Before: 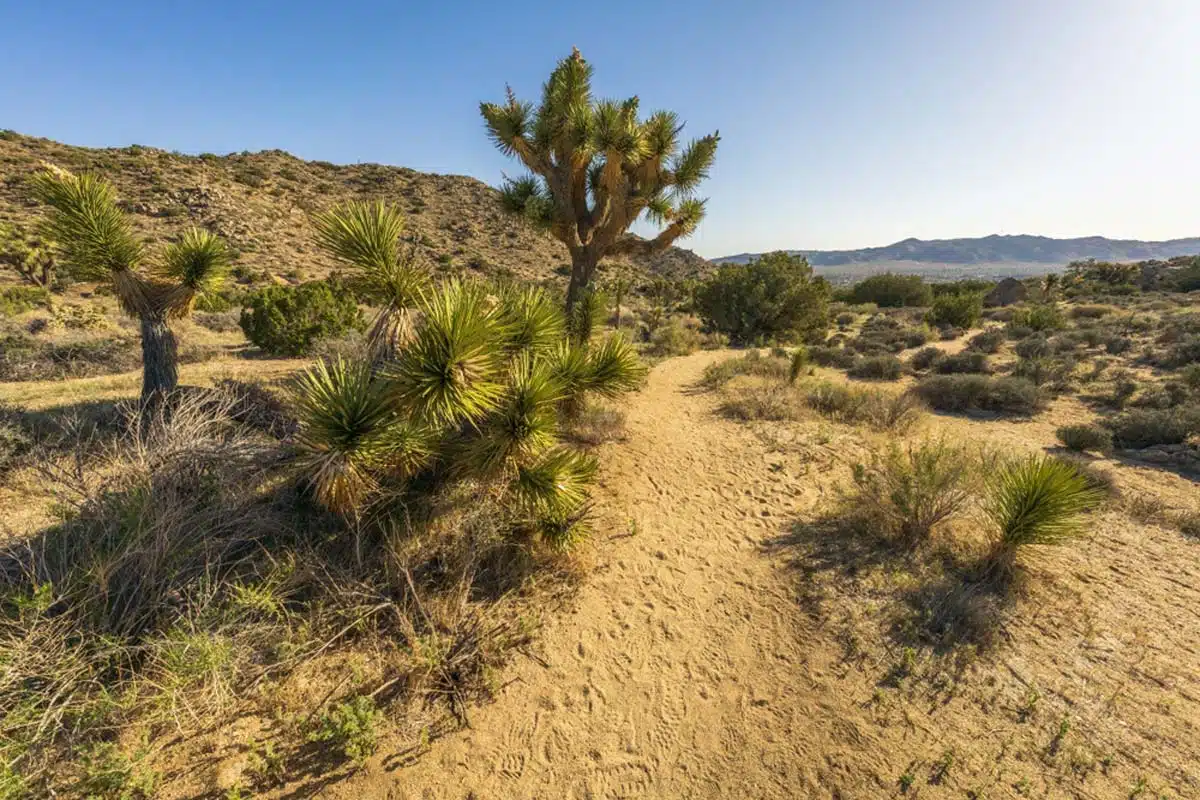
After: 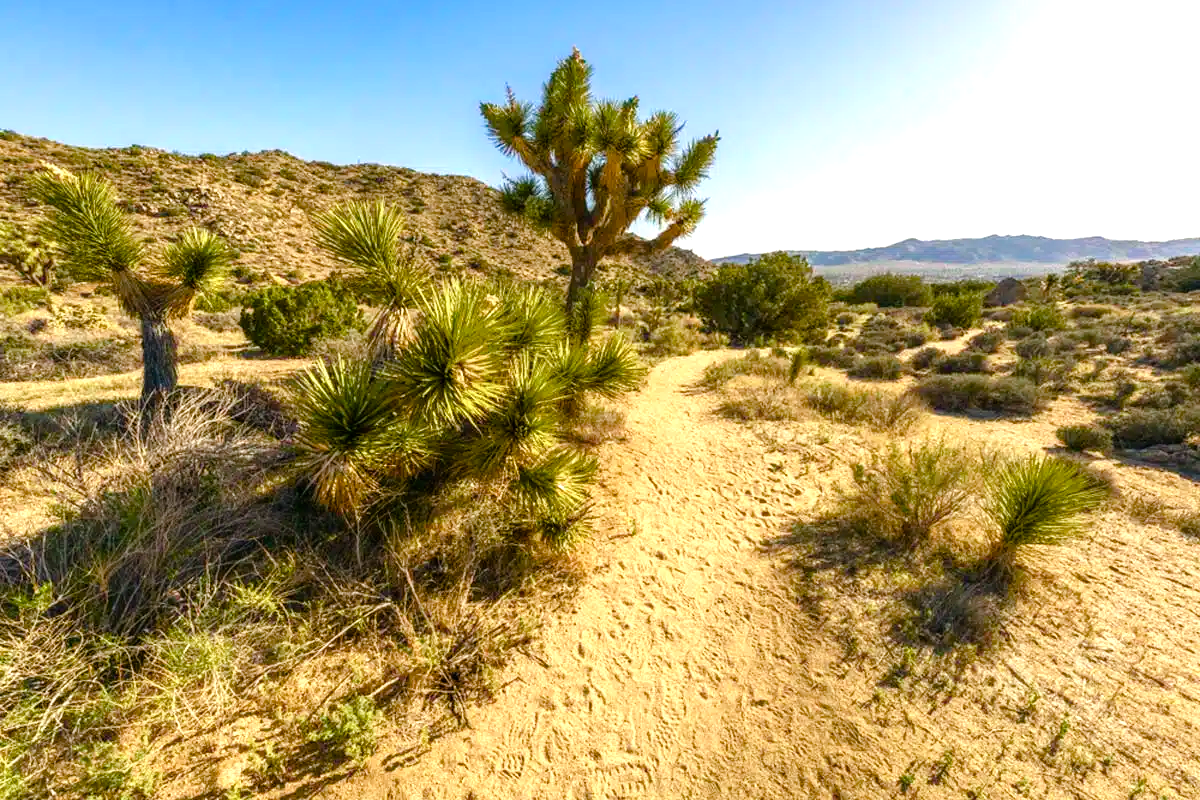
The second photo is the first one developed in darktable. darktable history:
tone equalizer: -8 EV -0.731 EV, -7 EV -0.697 EV, -6 EV -0.618 EV, -5 EV -0.404 EV, -3 EV 0.383 EV, -2 EV 0.6 EV, -1 EV 0.677 EV, +0 EV 0.728 EV
color balance rgb: perceptual saturation grading › global saturation 20%, perceptual saturation grading › highlights -49.697%, perceptual saturation grading › shadows 25.373%, global vibrance 50.32%
